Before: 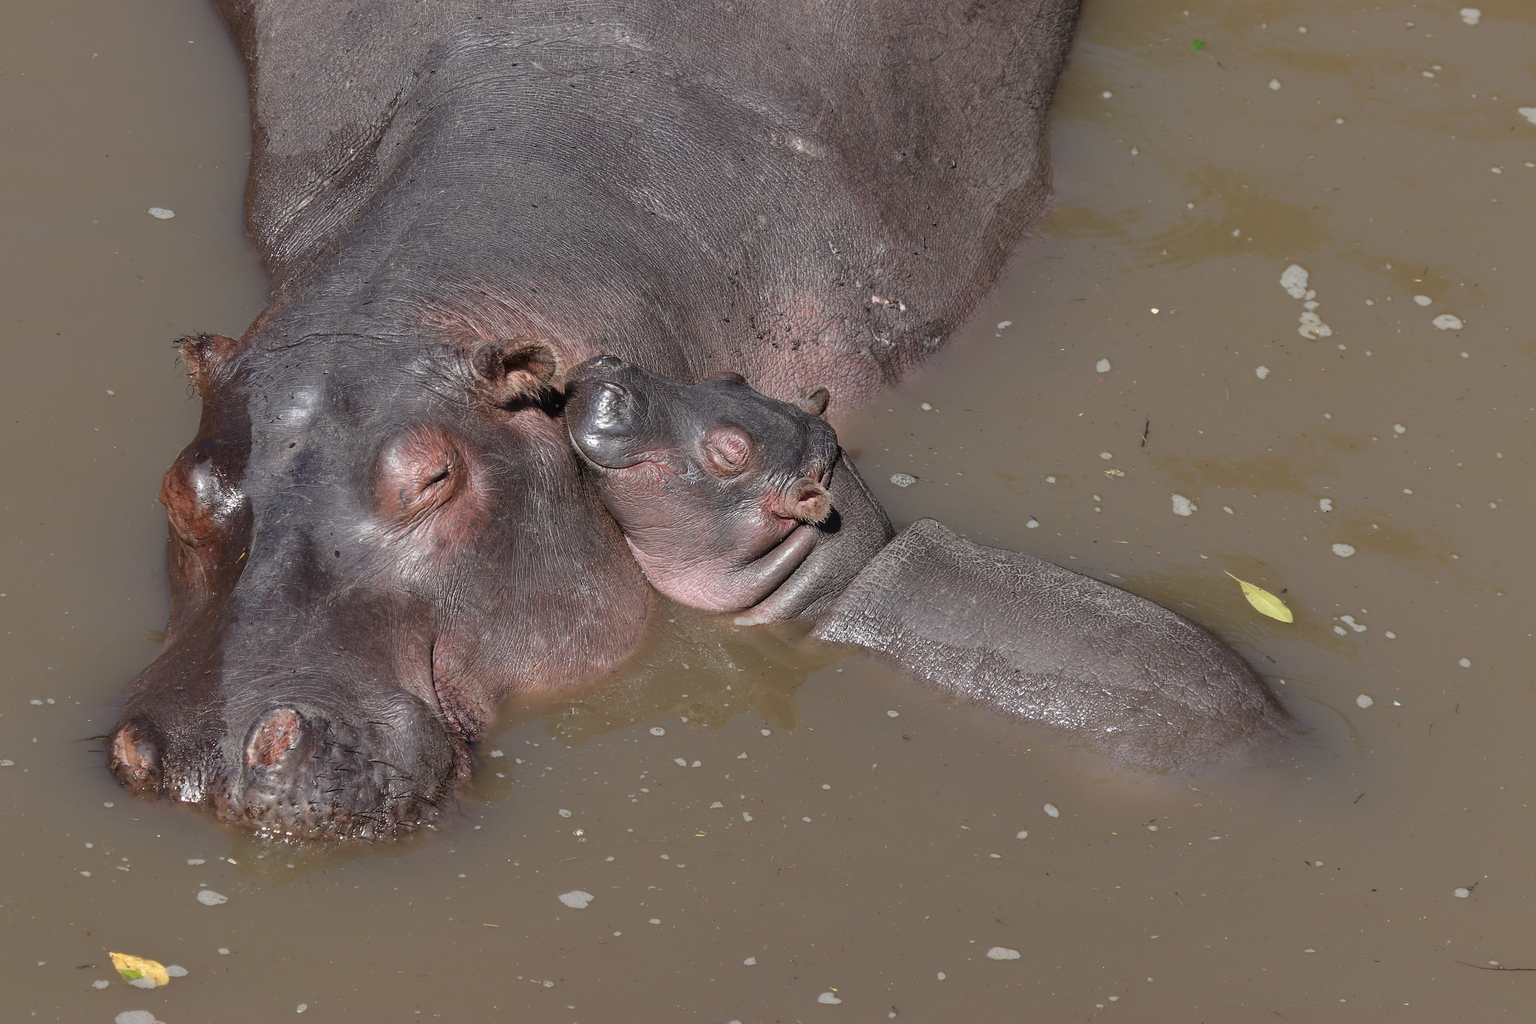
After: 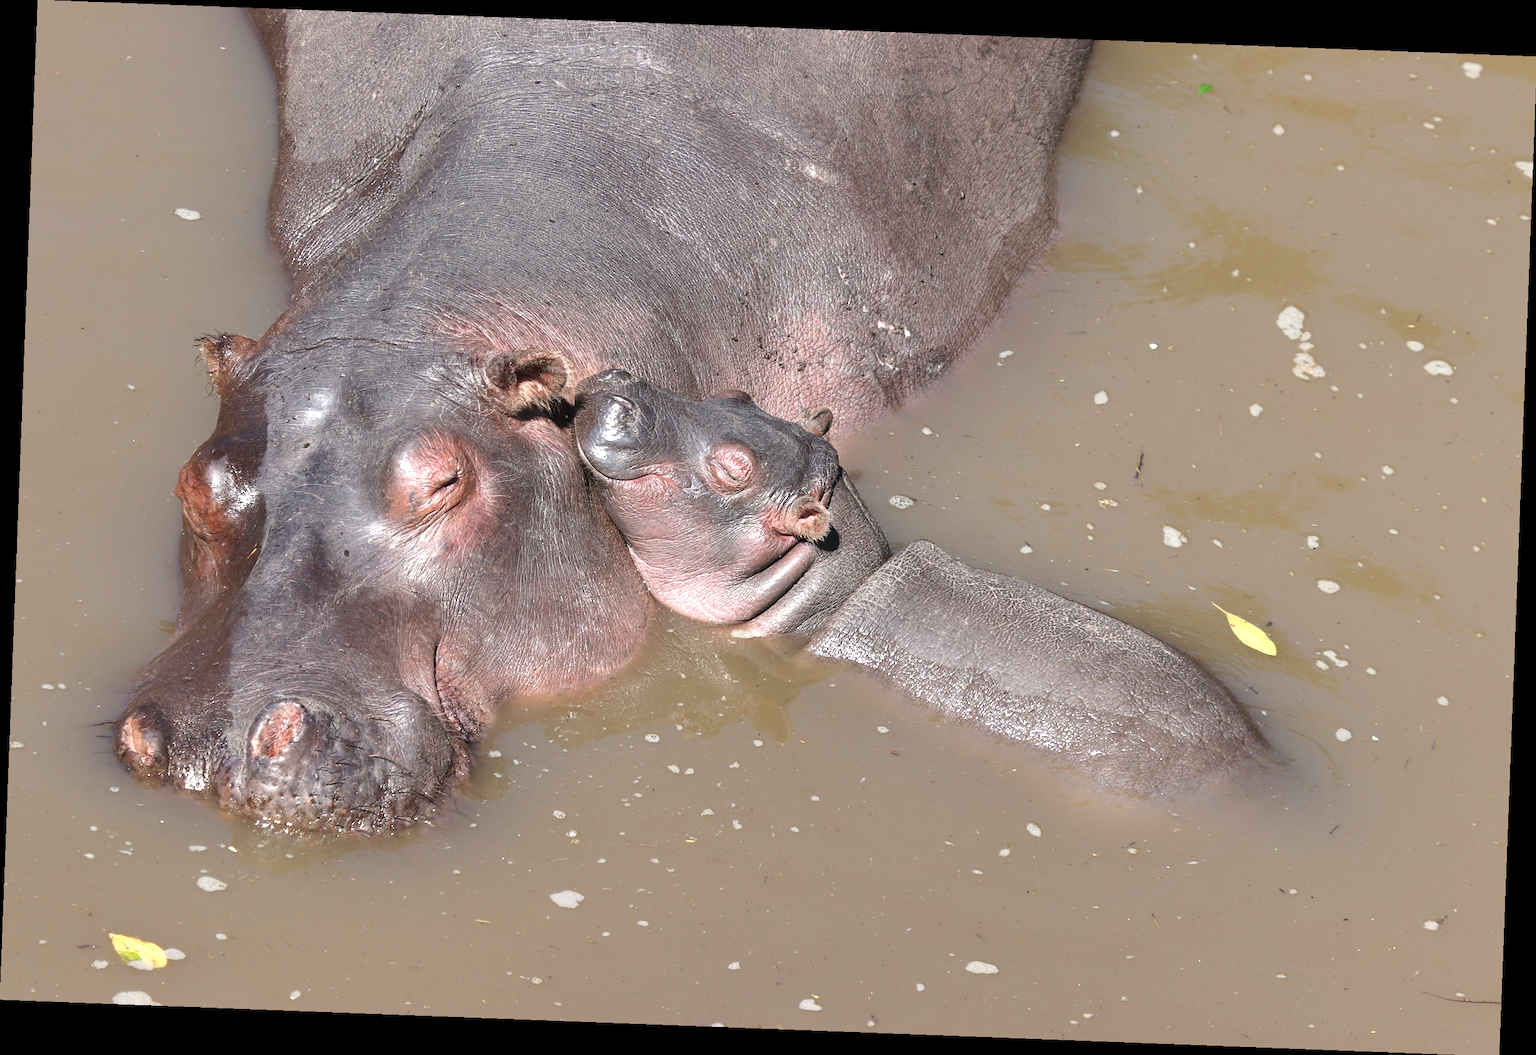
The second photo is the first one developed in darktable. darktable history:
rotate and perspective: rotation 2.17°, automatic cropping off
exposure: exposure 1 EV, compensate highlight preservation false
